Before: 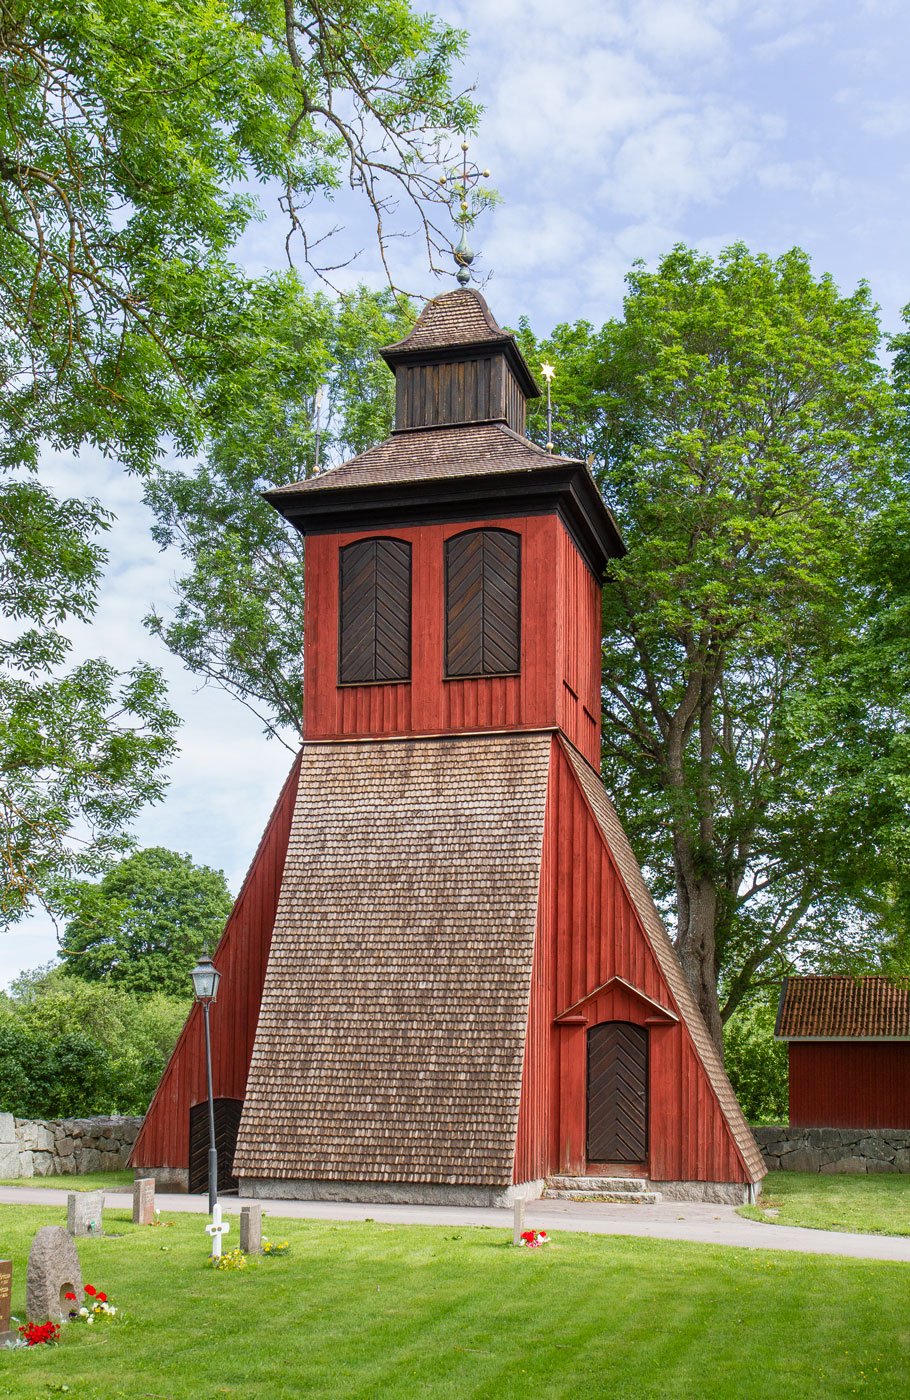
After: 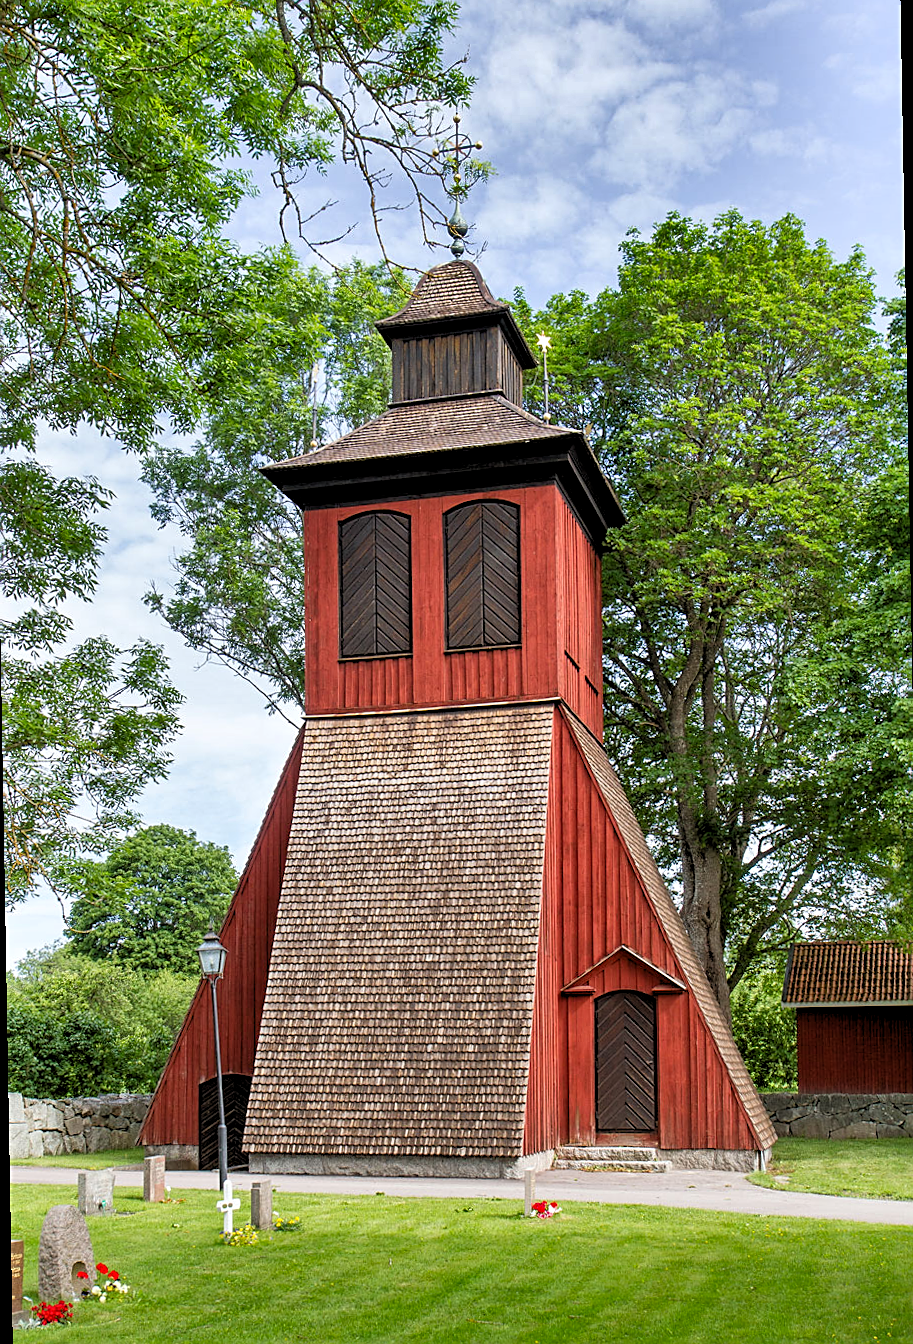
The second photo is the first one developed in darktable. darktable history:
color correction: highlights a* 0.003, highlights b* -0.283
rotate and perspective: rotation -1°, crop left 0.011, crop right 0.989, crop top 0.025, crop bottom 0.975
shadows and highlights: white point adjustment -3.64, highlights -63.34, highlights color adjustment 42%, soften with gaussian
rgb levels: levels [[0.01, 0.419, 0.839], [0, 0.5, 1], [0, 0.5, 1]]
sharpen: on, module defaults
